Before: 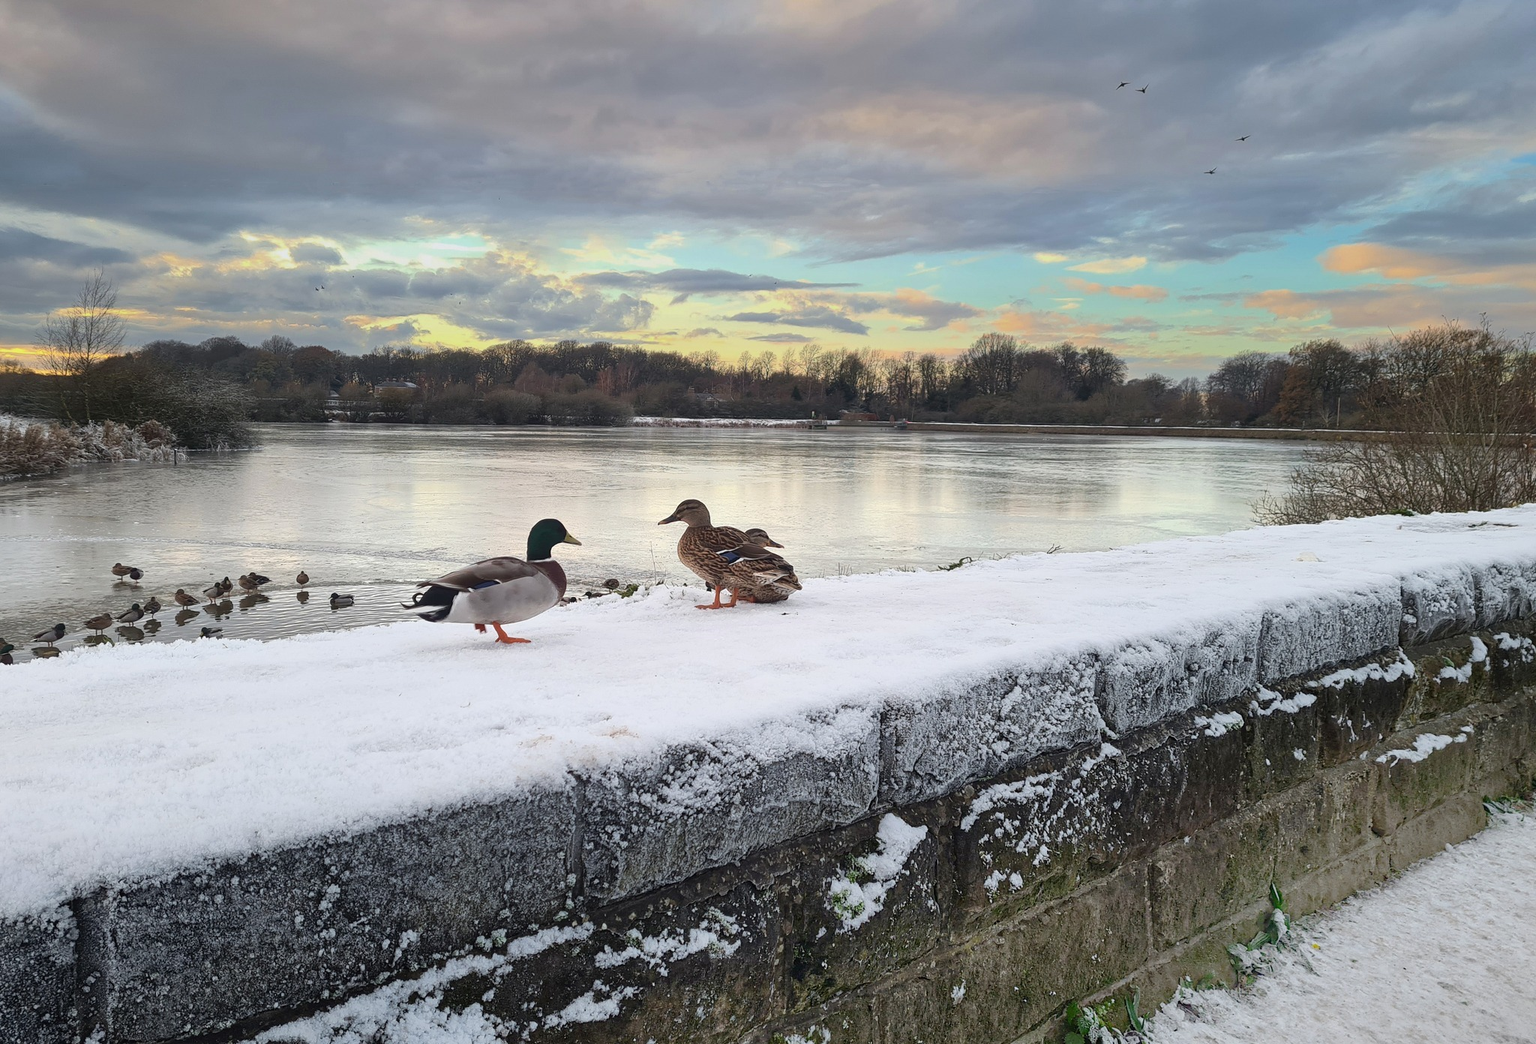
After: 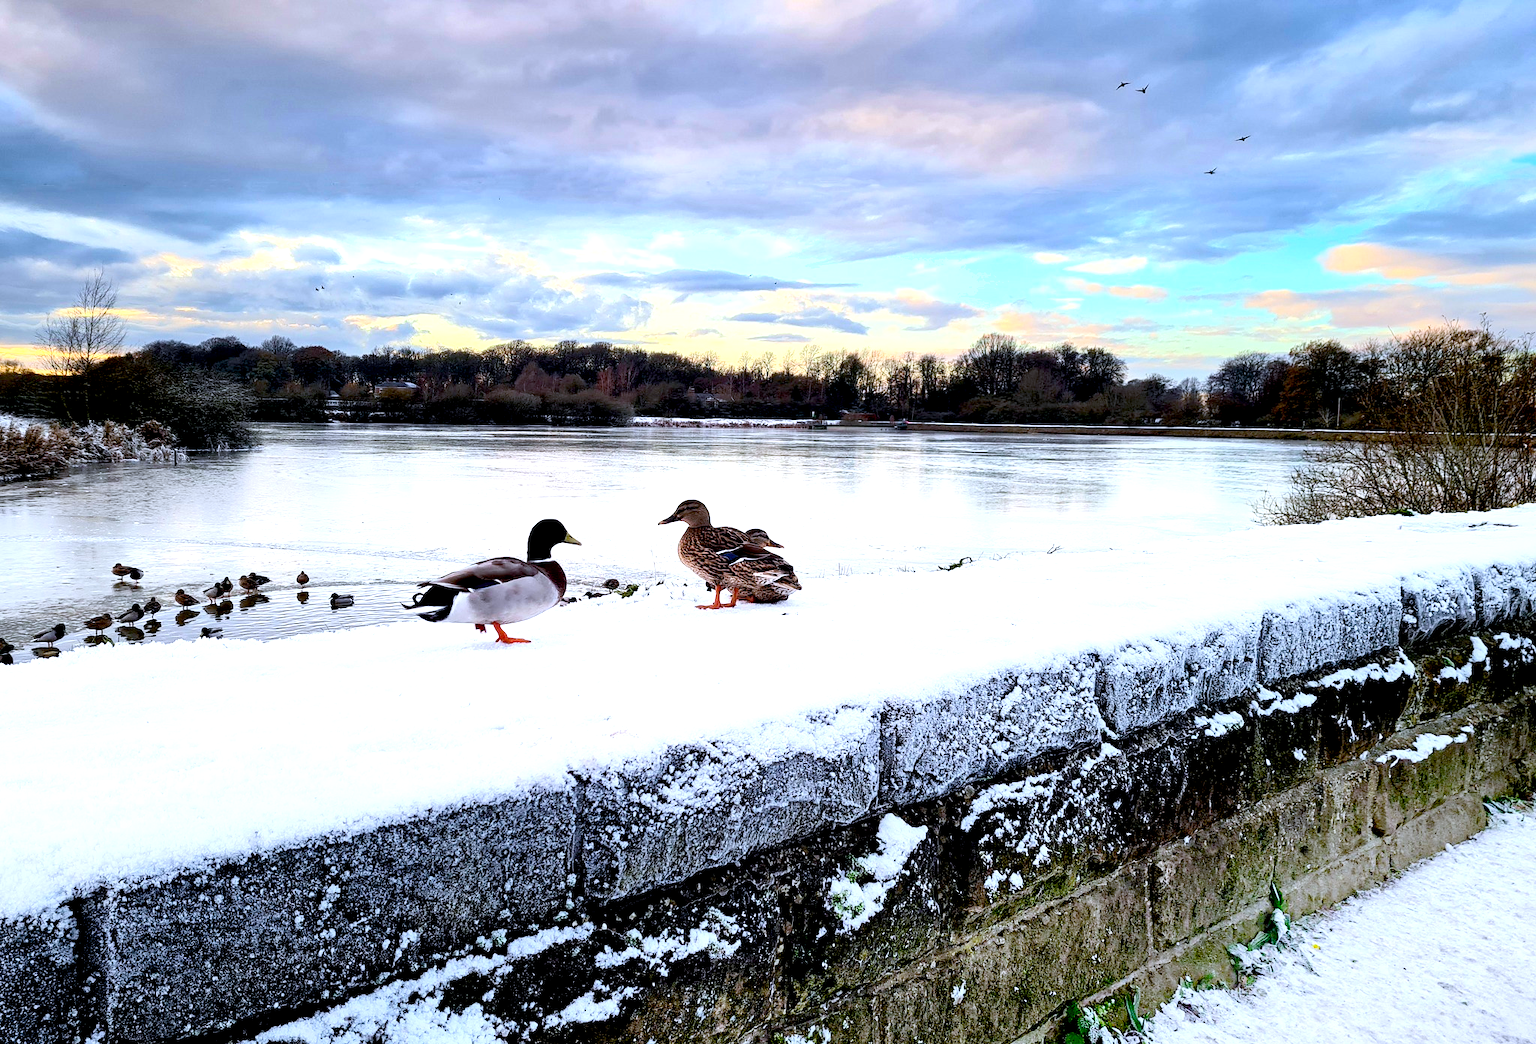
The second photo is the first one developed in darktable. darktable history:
exposure: black level correction 0.035, exposure 0.9 EV, compensate highlight preservation false
shadows and highlights: radius 337.17, shadows 29.01, soften with gaussian
color calibration: illuminant as shot in camera, x 0.37, y 0.382, temperature 4313.32 K
tone curve: curves: ch0 [(0, 0) (0.004, 0.001) (0.133, 0.112) (0.325, 0.362) (0.832, 0.893) (1, 1)], color space Lab, linked channels, preserve colors none
